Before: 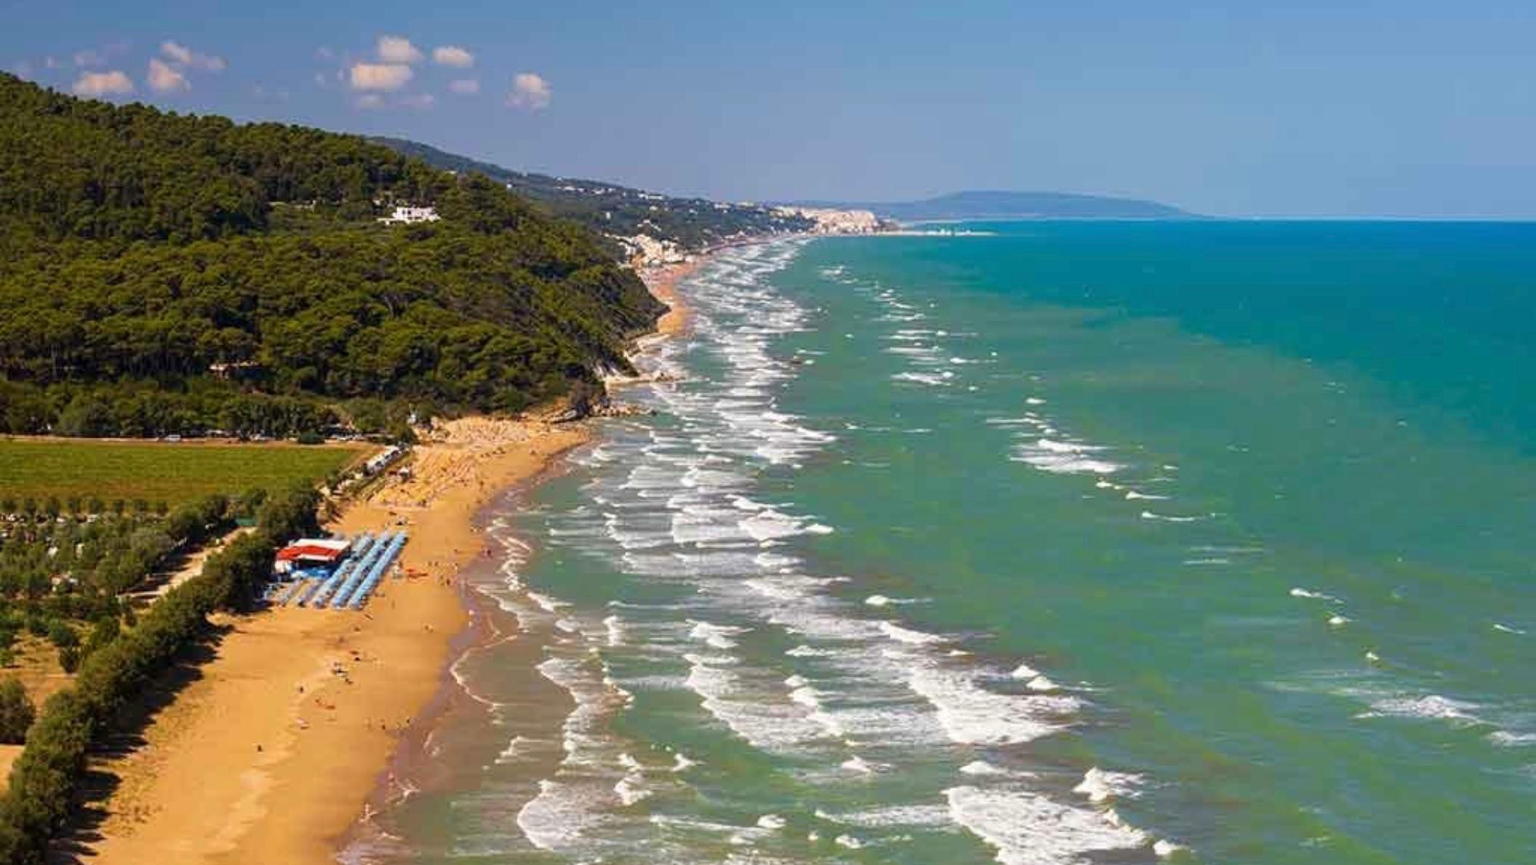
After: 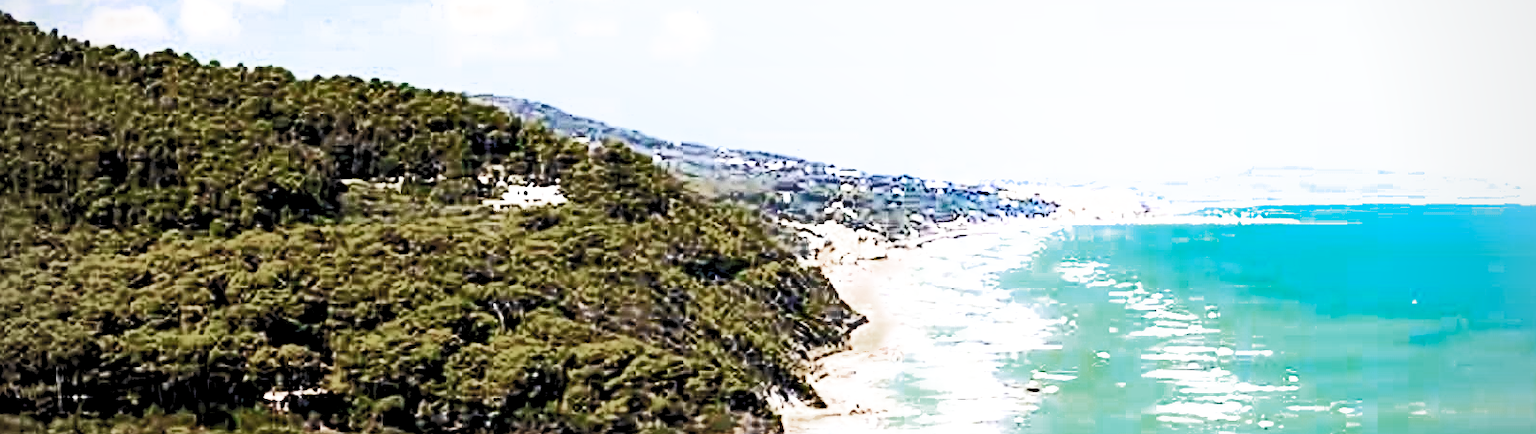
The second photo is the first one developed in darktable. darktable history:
crop: left 0.579%, top 7.627%, right 23.189%, bottom 54.09%
base curve: curves: ch0 [(0, 0.003) (0.001, 0.002) (0.006, 0.004) (0.02, 0.022) (0.048, 0.086) (0.094, 0.234) (0.162, 0.431) (0.258, 0.629) (0.385, 0.8) (0.548, 0.918) (0.751, 0.988) (1, 1)], preserve colors none
contrast brightness saturation: contrast 0.619, brightness 0.329, saturation 0.145
sharpen: on, module defaults
shadows and highlights: highlights color adjustment 89.08%, low approximation 0.01, soften with gaussian
vignetting: brightness -0.268
levels: white 99.95%, levels [0.072, 0.414, 0.976]
color zones: curves: ch0 [(0, 0.487) (0.241, 0.395) (0.434, 0.373) (0.658, 0.412) (0.838, 0.487)]; ch1 [(0, 0) (0.053, 0.053) (0.211, 0.202) (0.579, 0.259) (0.781, 0.241)]
